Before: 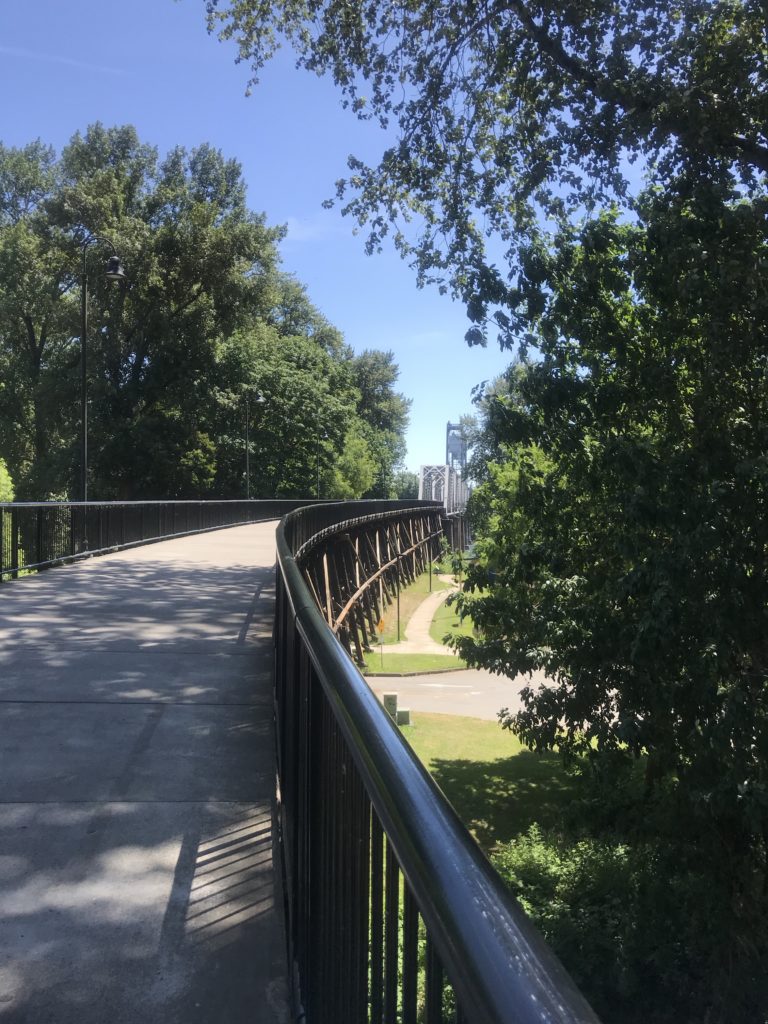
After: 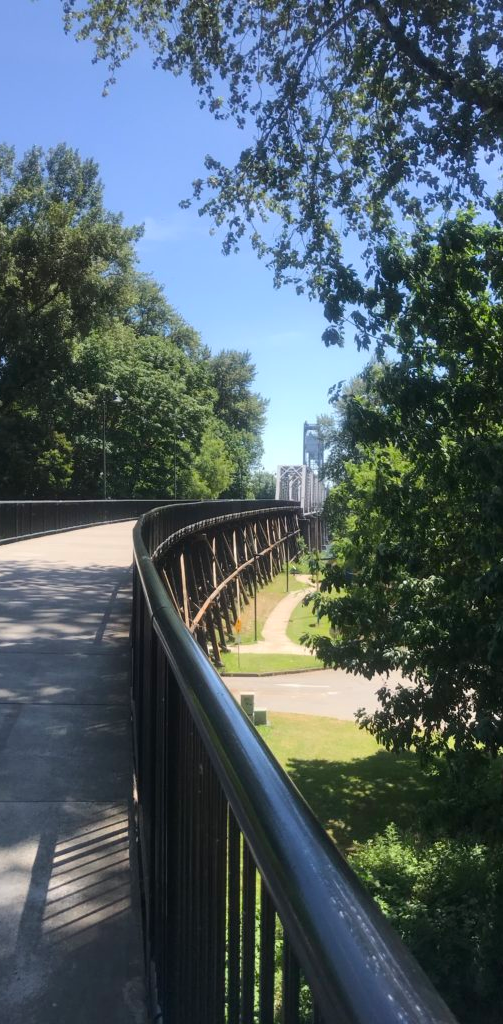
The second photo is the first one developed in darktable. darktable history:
levels: mode automatic, levels [0.008, 0.318, 0.836]
crop and rotate: left 18.704%, right 15.748%
